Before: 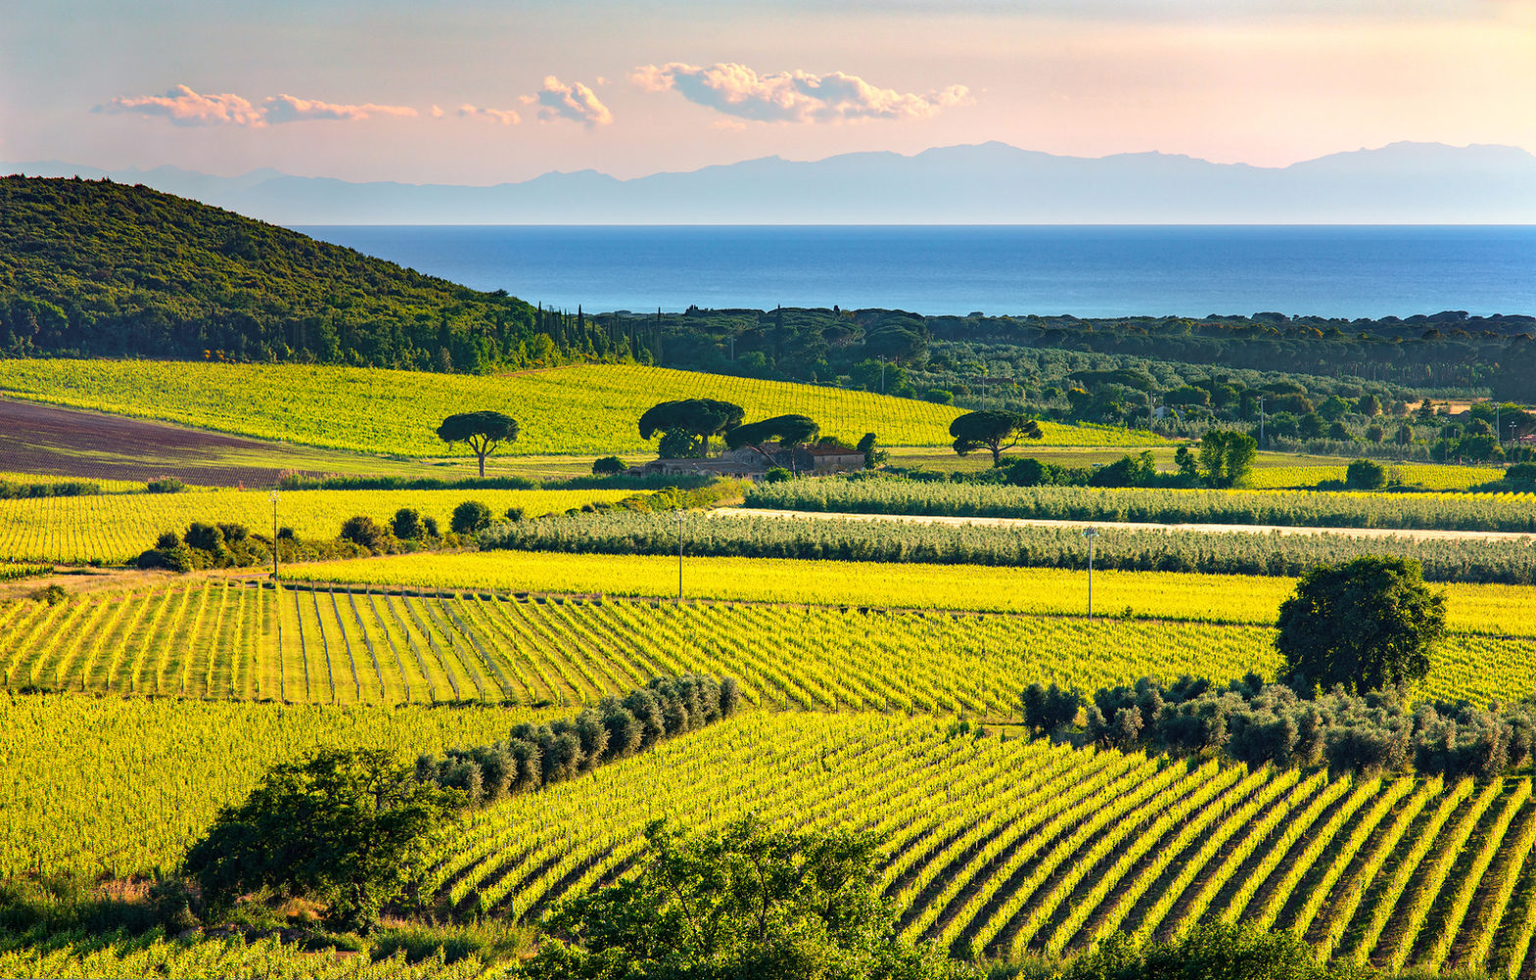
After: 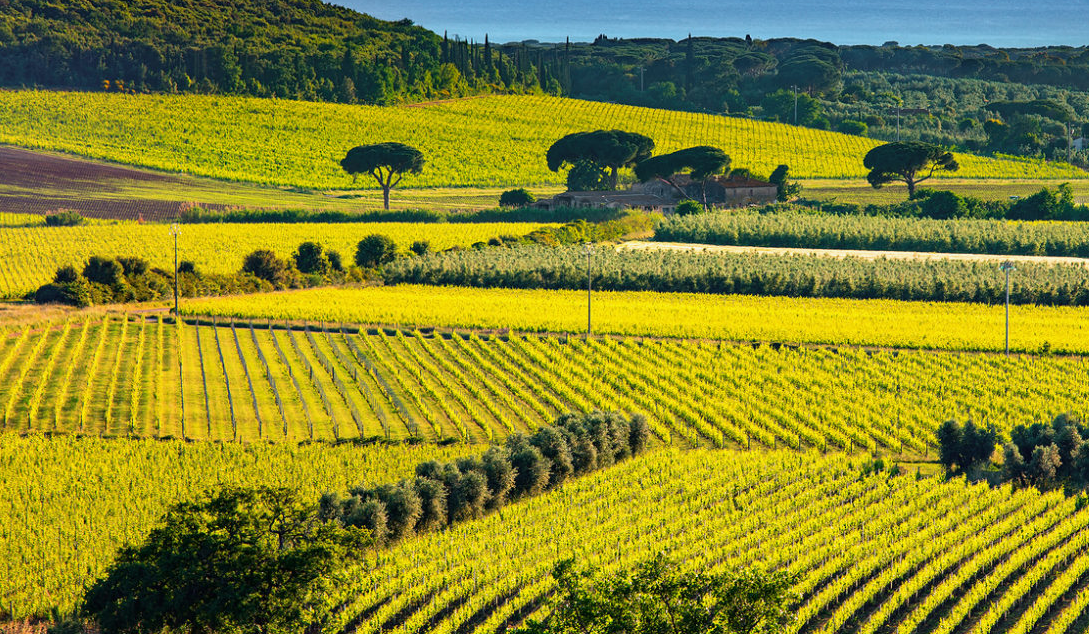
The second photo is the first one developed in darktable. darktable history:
crop: left 6.726%, top 27.727%, right 23.767%, bottom 8.78%
exposure: exposure -0.059 EV, compensate highlight preservation false
